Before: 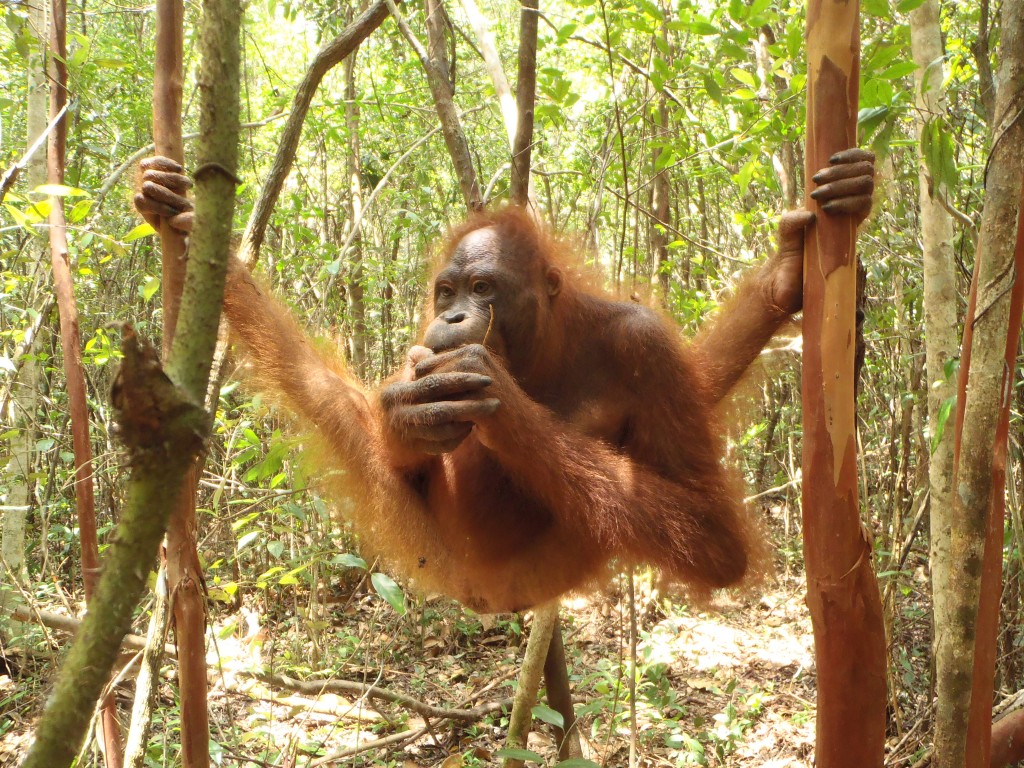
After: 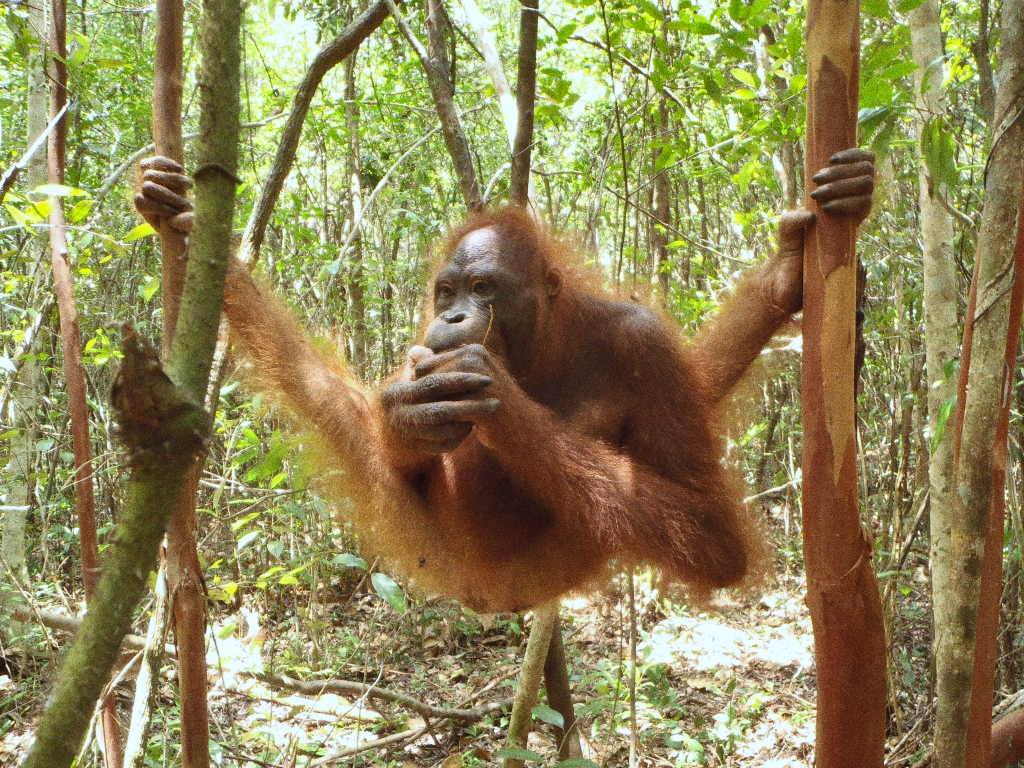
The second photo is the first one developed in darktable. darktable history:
exposure: compensate highlight preservation false
grain: coarseness 0.09 ISO, strength 40%
white balance: red 0.931, blue 1.11
shadows and highlights: low approximation 0.01, soften with gaussian
